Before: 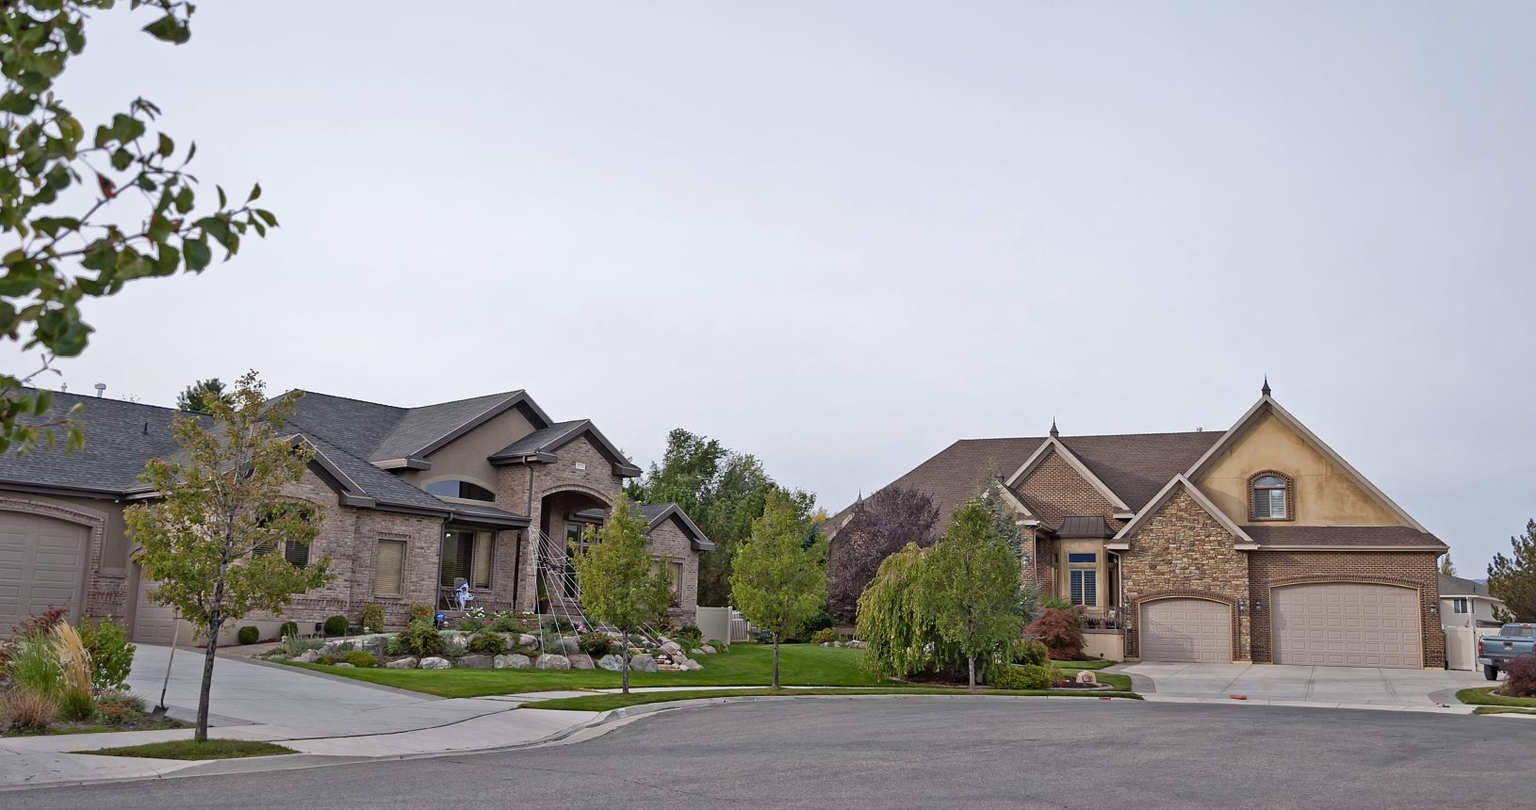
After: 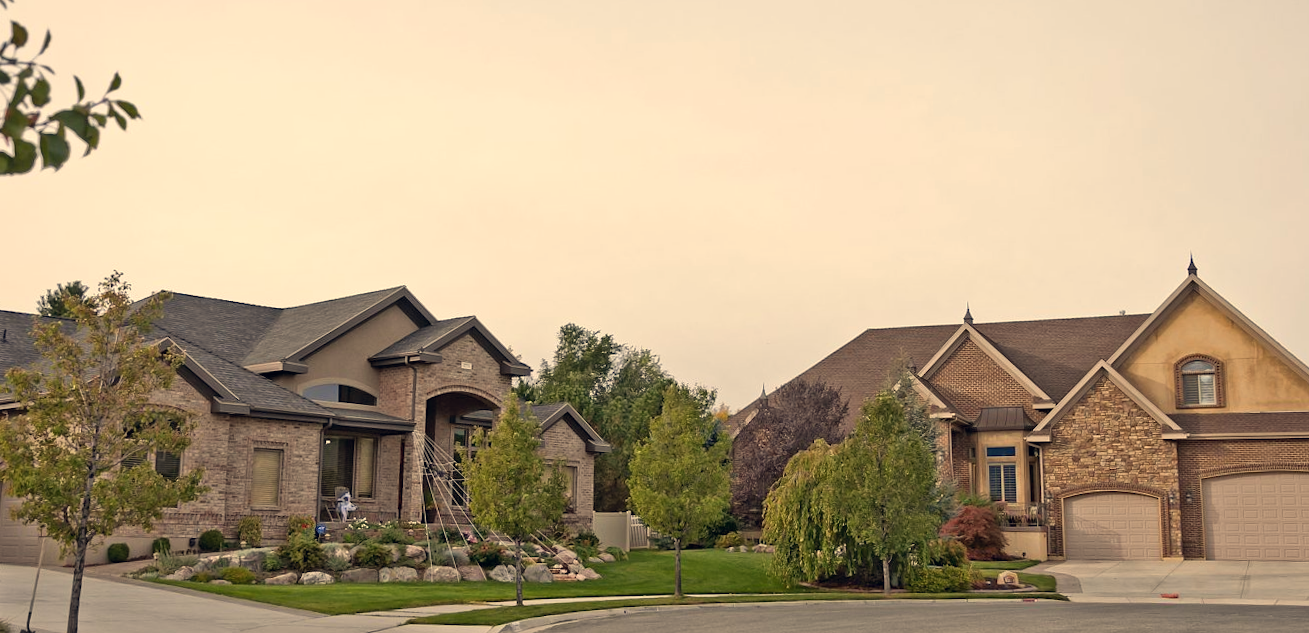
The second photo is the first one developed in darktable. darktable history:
white balance: red 1.123, blue 0.83
color correction: highlights a* 0.207, highlights b* 2.7, shadows a* -0.874, shadows b* -4.78
rotate and perspective: rotation -1.24°, automatic cropping off
crop: left 9.712%, top 16.928%, right 10.845%, bottom 12.332%
